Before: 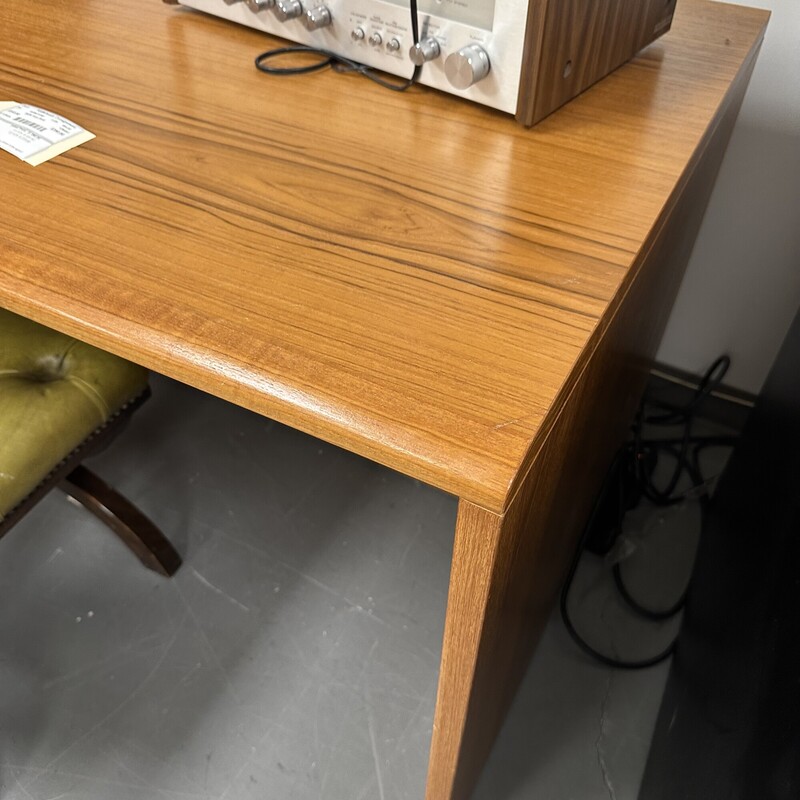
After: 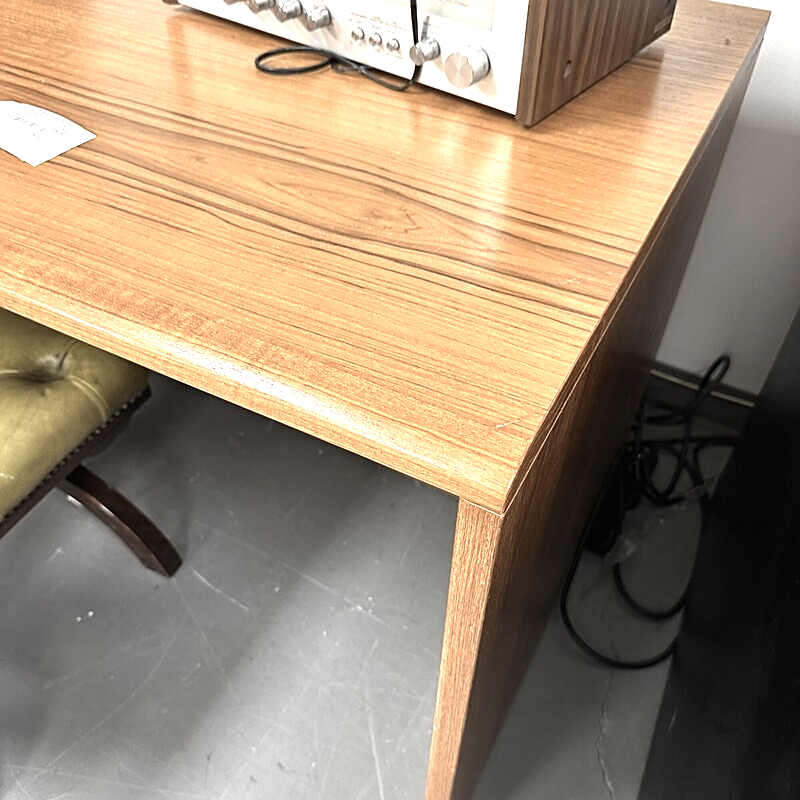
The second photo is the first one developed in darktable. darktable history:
sharpen: on, module defaults
color balance rgb: global offset › hue 169.38°, perceptual saturation grading › global saturation -32.362%, contrast 5.082%
exposure: black level correction 0, exposure 0.893 EV, compensate highlight preservation false
